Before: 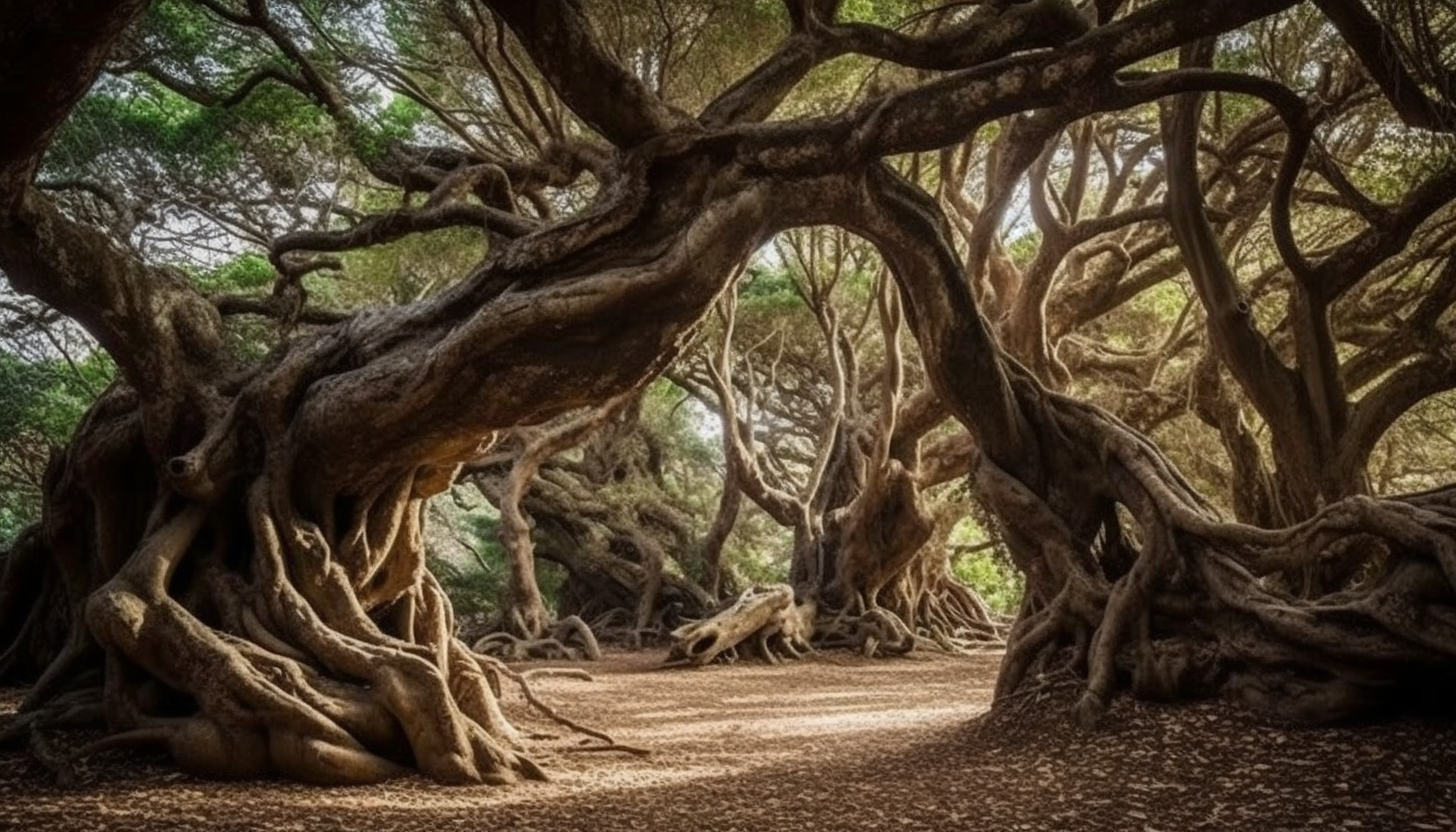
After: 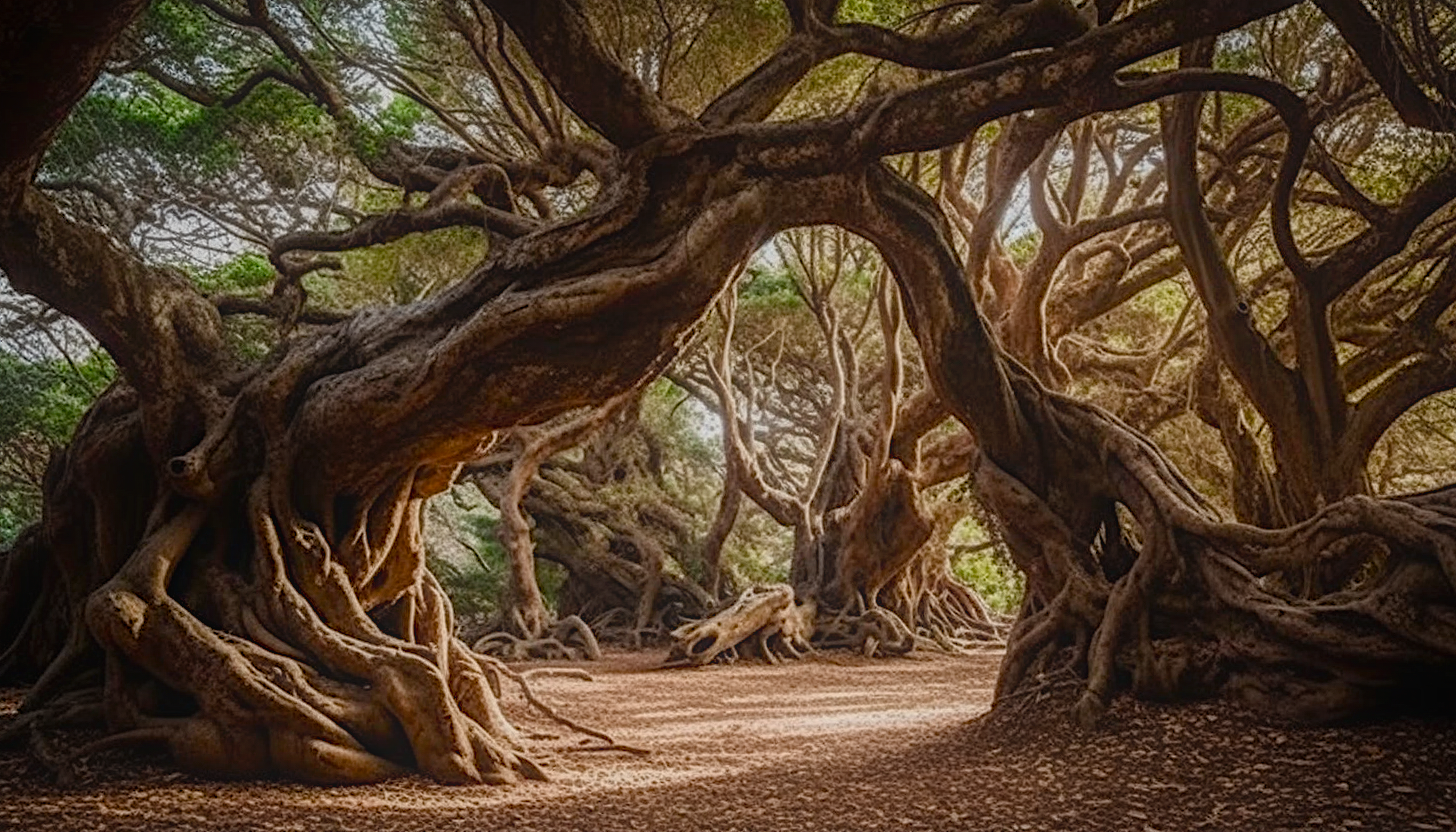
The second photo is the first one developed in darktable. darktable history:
color balance rgb "basic colorfulness: standard": perceptual saturation grading › global saturation 20%, perceptual saturation grading › highlights -25%, perceptual saturation grading › shadows 25%
color balance rgb "medium contrast": perceptual brilliance grading › highlights 20%, perceptual brilliance grading › mid-tones 10%, perceptual brilliance grading › shadows -20%
rgb primaries "nice": tint hue -2.48°, red hue -0.024, green purity 1.08, blue hue -0.112, blue purity 1.17
contrast equalizer "soft": y [[0.439, 0.44, 0.442, 0.457, 0.493, 0.498], [0.5 ×6], [0.5 ×6], [0 ×6], [0 ×6]]
diffuse or sharpen "diffusion": radius span 77, 1st order speed 50%, 2nd order speed 50%, 3rd order speed 50%, 4th order speed 50% | blend: blend mode normal, opacity 25%; mask: uniform (no mask)
diffuse or sharpen "sharpen demosaicing: AA filter": edge sensitivity 1, 1st order anisotropy 100%, 2nd order anisotropy 100%, 3rd order anisotropy 100%, 4th order anisotropy 100%, 1st order speed -25%, 2nd order speed -25%, 3rd order speed -25%, 4th order speed -25%
haze removal: strength -0.1, adaptive false
